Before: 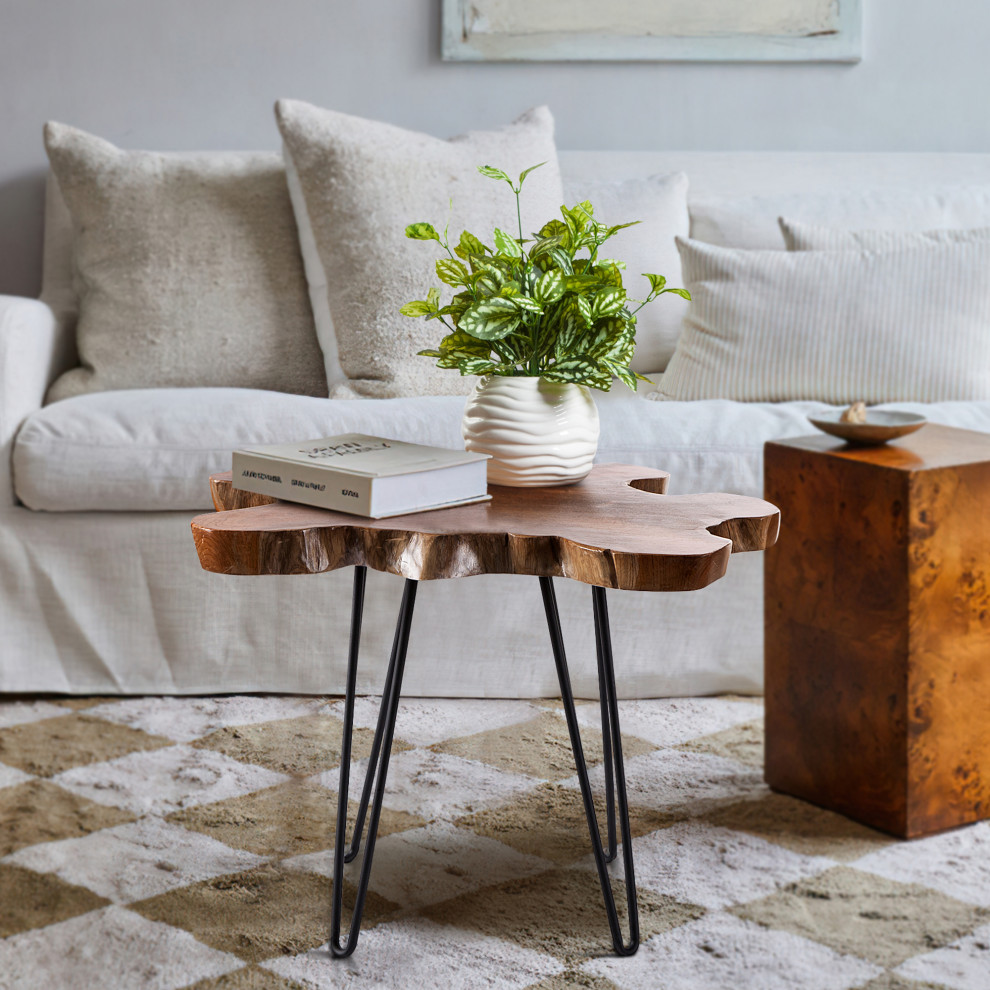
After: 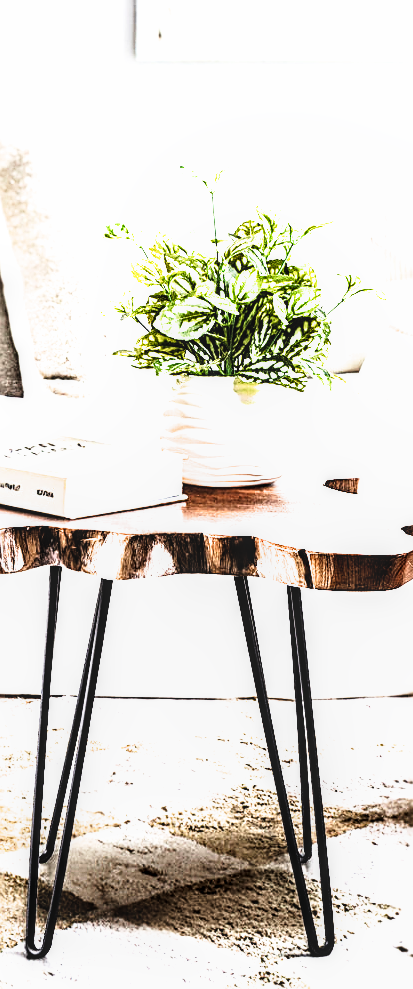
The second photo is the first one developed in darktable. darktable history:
sharpen: on, module defaults
crop: left 30.881%, right 27.341%
filmic rgb: black relative exposure -6.48 EV, white relative exposure 2.42 EV, threshold 2.99 EV, target white luminance 99.886%, hardness 5.27, latitude 0.175%, contrast 1.421, highlights saturation mix 2.48%, enable highlight reconstruction true
local contrast: detail 130%
exposure: black level correction 0, exposure 1.199 EV, compensate highlight preservation false
tone equalizer: -8 EV -1.11 EV, -7 EV -1.03 EV, -6 EV -0.898 EV, -5 EV -0.546 EV, -3 EV 0.562 EV, -2 EV 0.852 EV, -1 EV 0.986 EV, +0 EV 1.05 EV, edges refinement/feathering 500, mask exposure compensation -1.57 EV, preserve details no
tone curve: curves: ch0 [(0, 0.01) (0.037, 0.032) (0.131, 0.108) (0.275, 0.258) (0.483, 0.512) (0.61, 0.661) (0.696, 0.76) (0.792, 0.867) (0.911, 0.955) (0.997, 0.995)]; ch1 [(0, 0) (0.308, 0.268) (0.425, 0.383) (0.503, 0.502) (0.529, 0.543) (0.706, 0.754) (0.869, 0.907) (1, 1)]; ch2 [(0, 0) (0.228, 0.196) (0.336, 0.315) (0.399, 0.403) (0.485, 0.487) (0.502, 0.502) (0.525, 0.523) (0.545, 0.552) (0.587, 0.61) (0.636, 0.654) (0.711, 0.729) (0.855, 0.87) (0.998, 0.977)], preserve colors none
